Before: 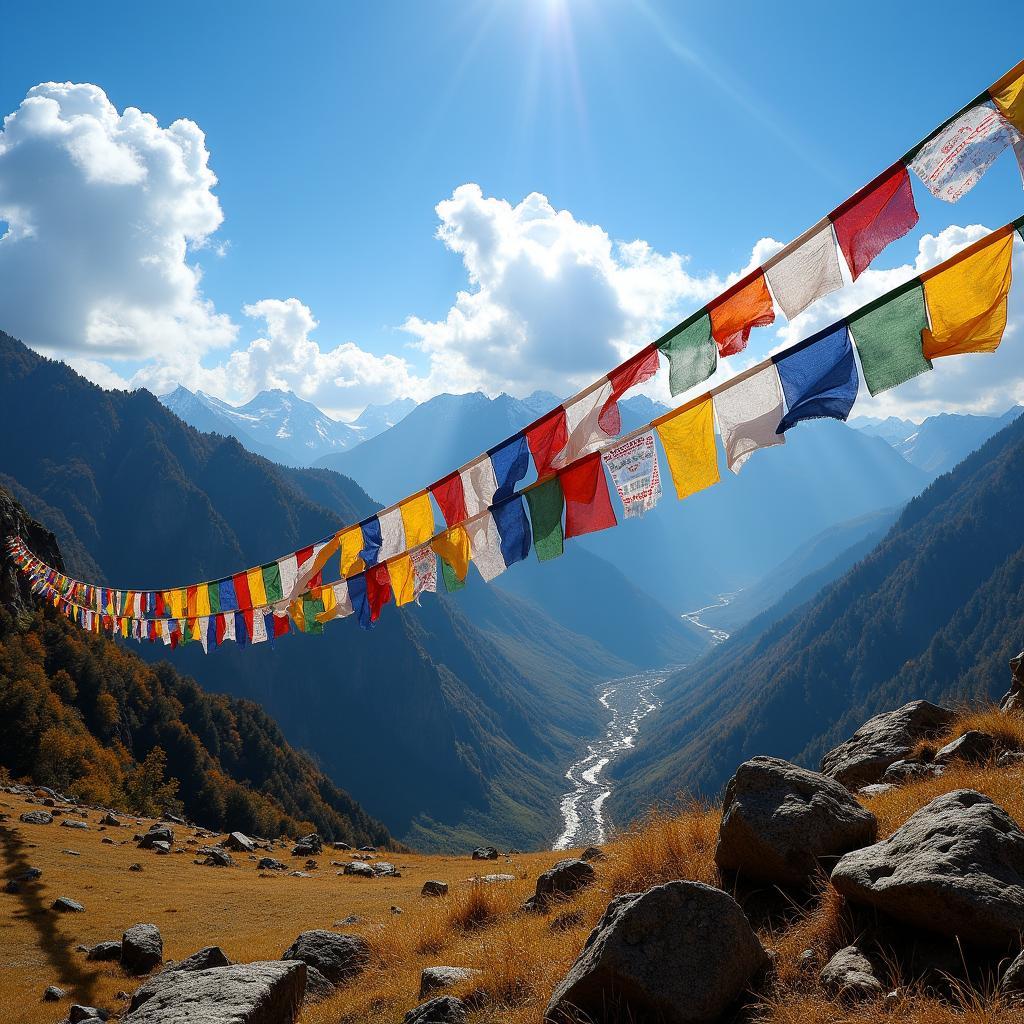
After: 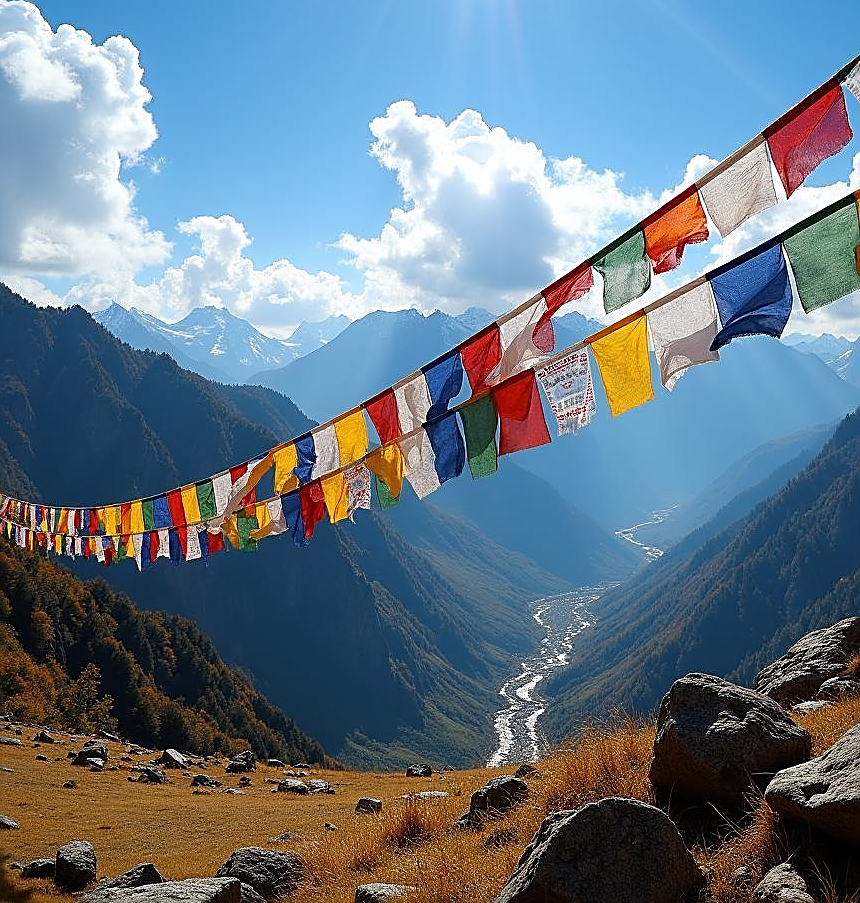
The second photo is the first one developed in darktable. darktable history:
sharpen: amount 0.901
crop: left 6.446%, top 8.188%, right 9.538%, bottom 3.548%
exposure: compensate highlight preservation false
